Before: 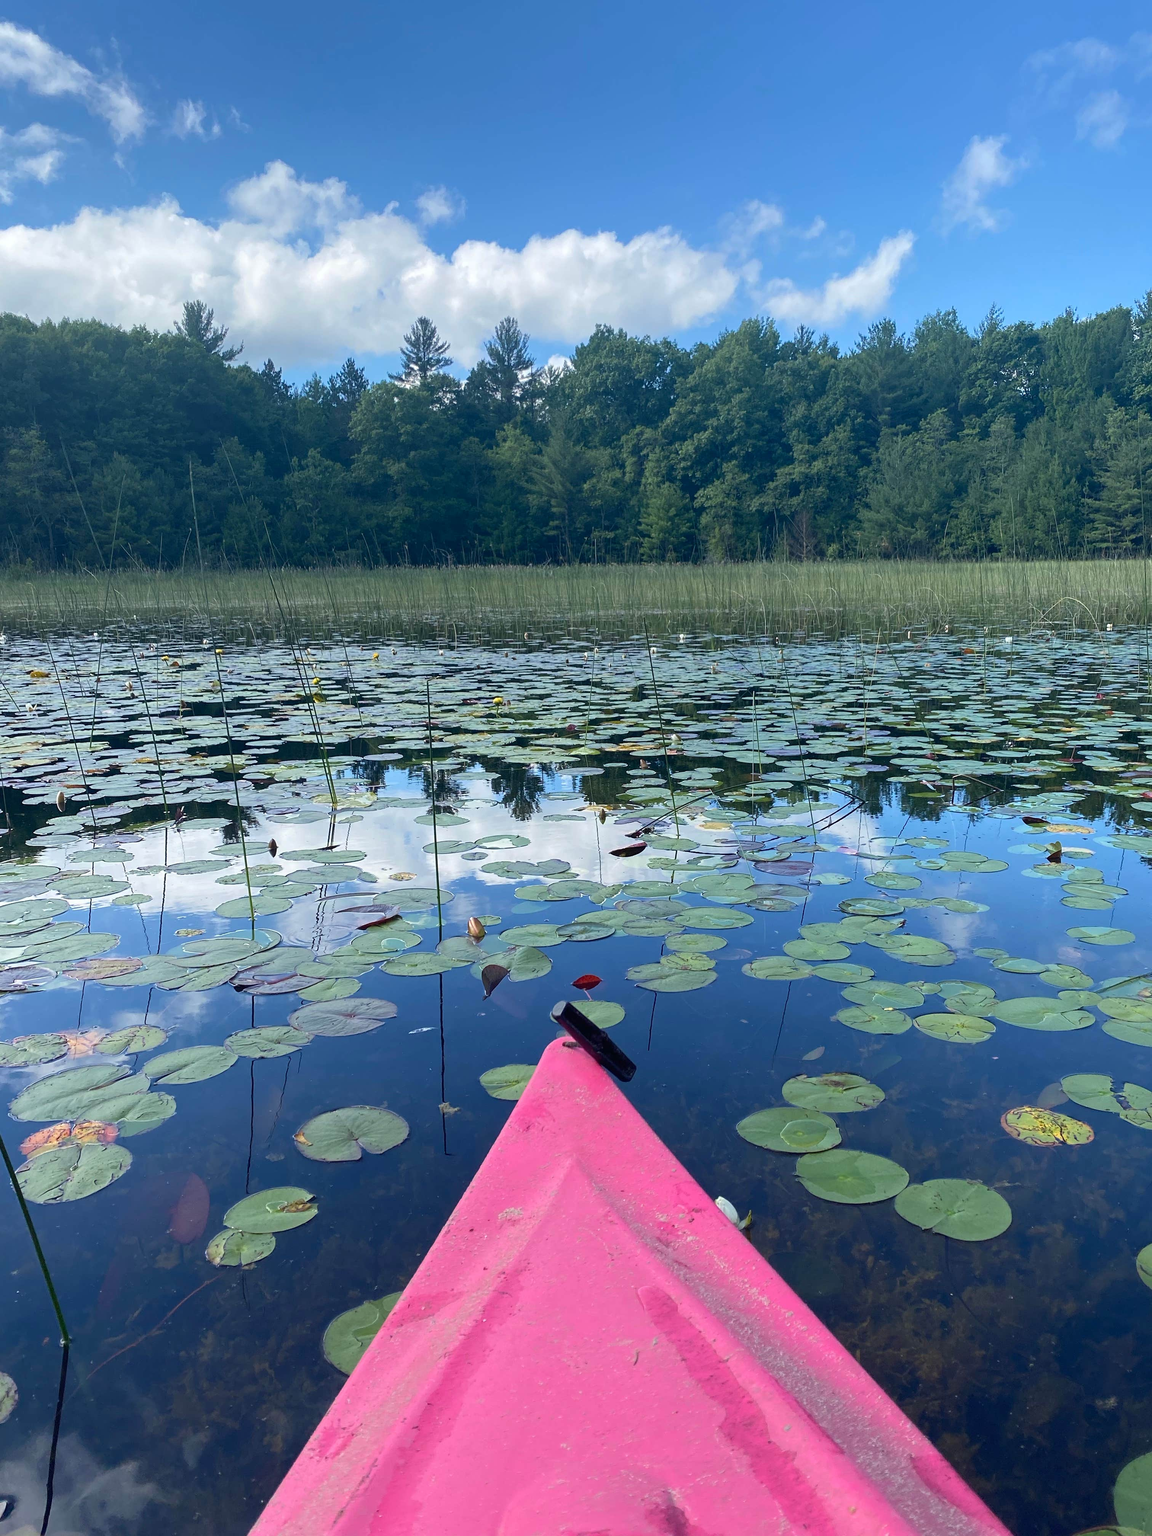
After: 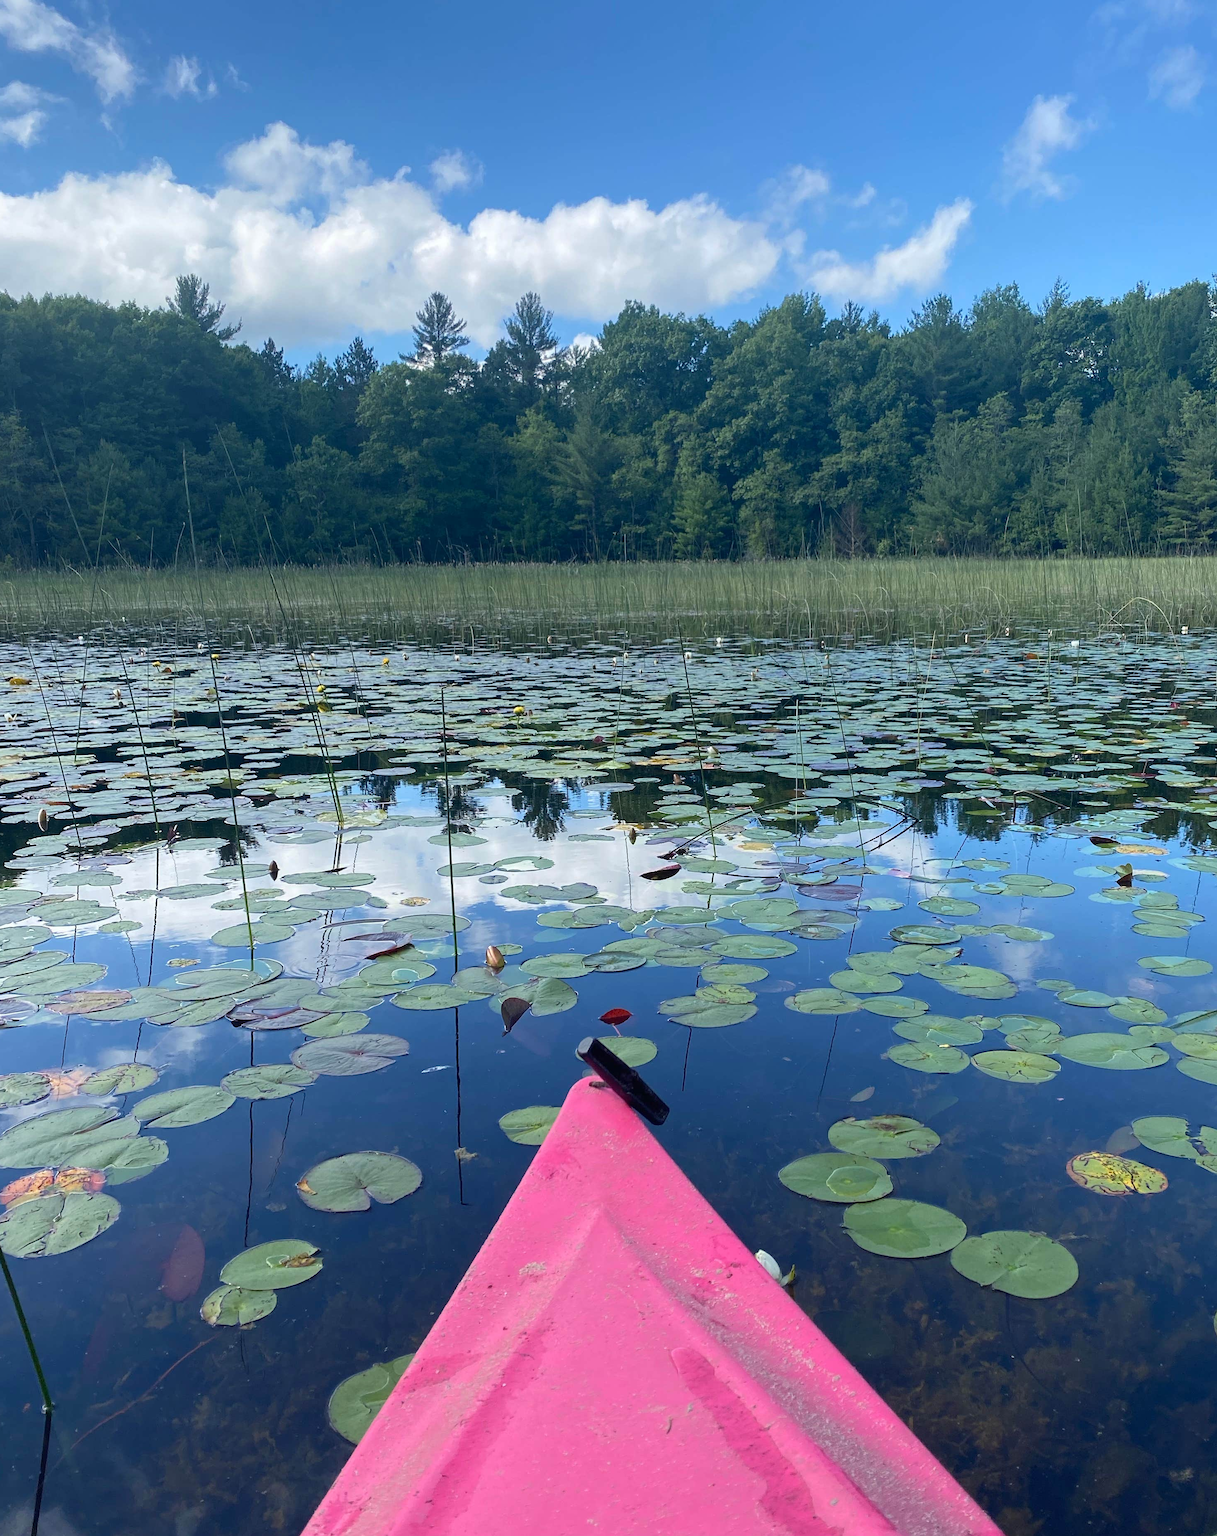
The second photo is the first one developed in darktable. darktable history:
crop: left 1.887%, top 3.182%, right 1.047%, bottom 4.97%
